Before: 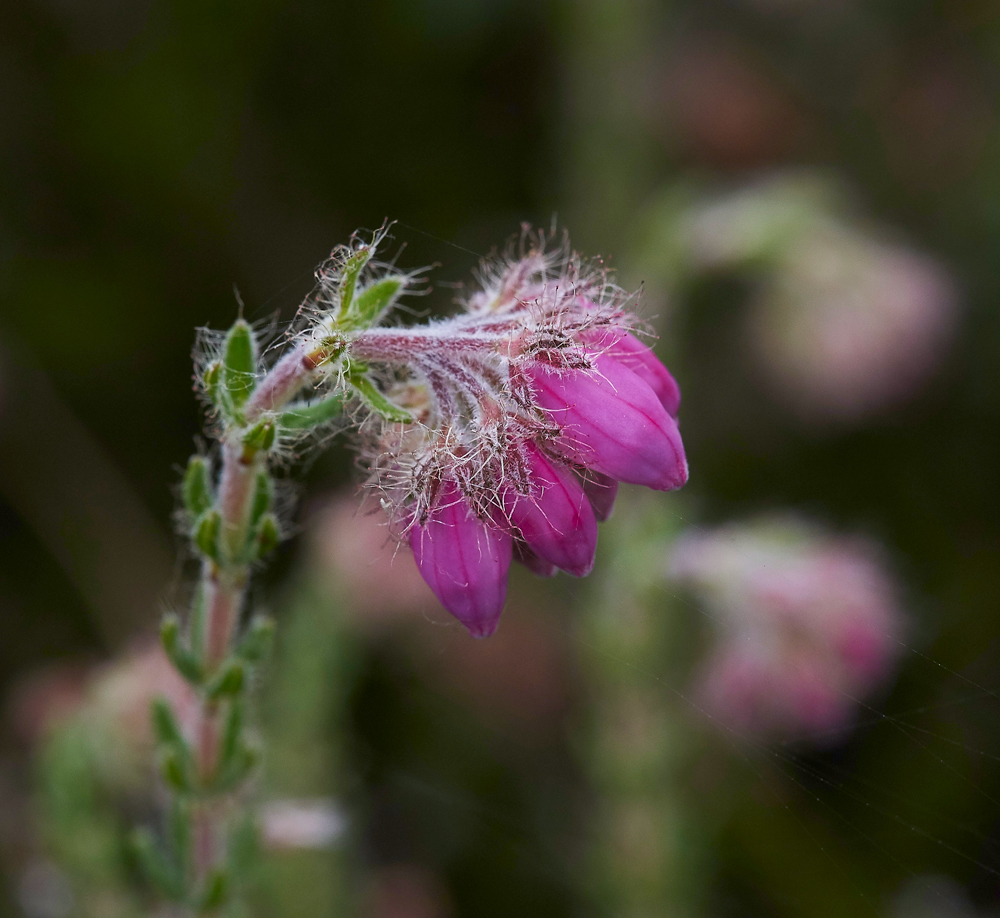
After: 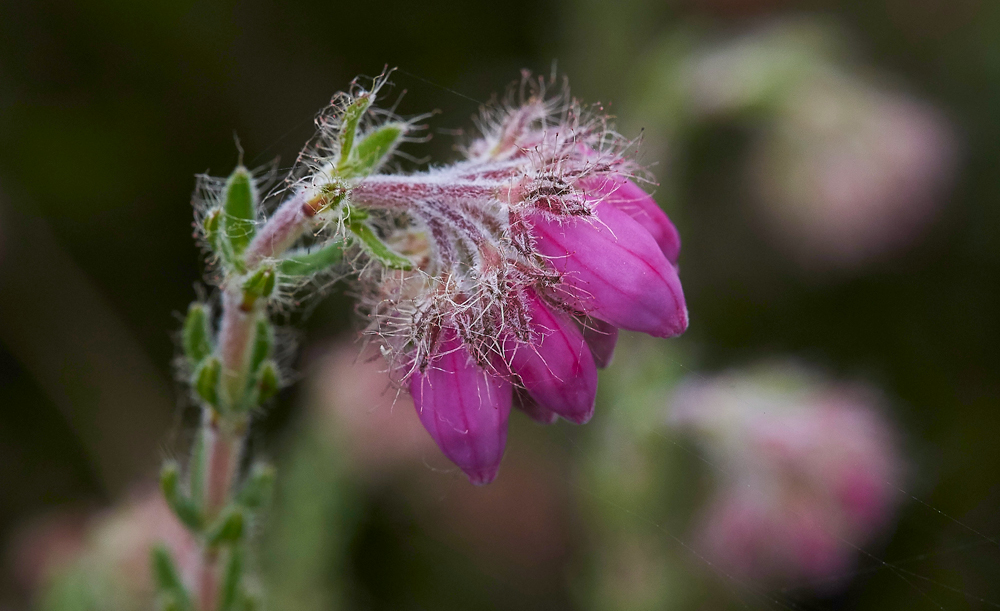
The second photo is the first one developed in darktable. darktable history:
crop: top 16.677%, bottom 16.723%
